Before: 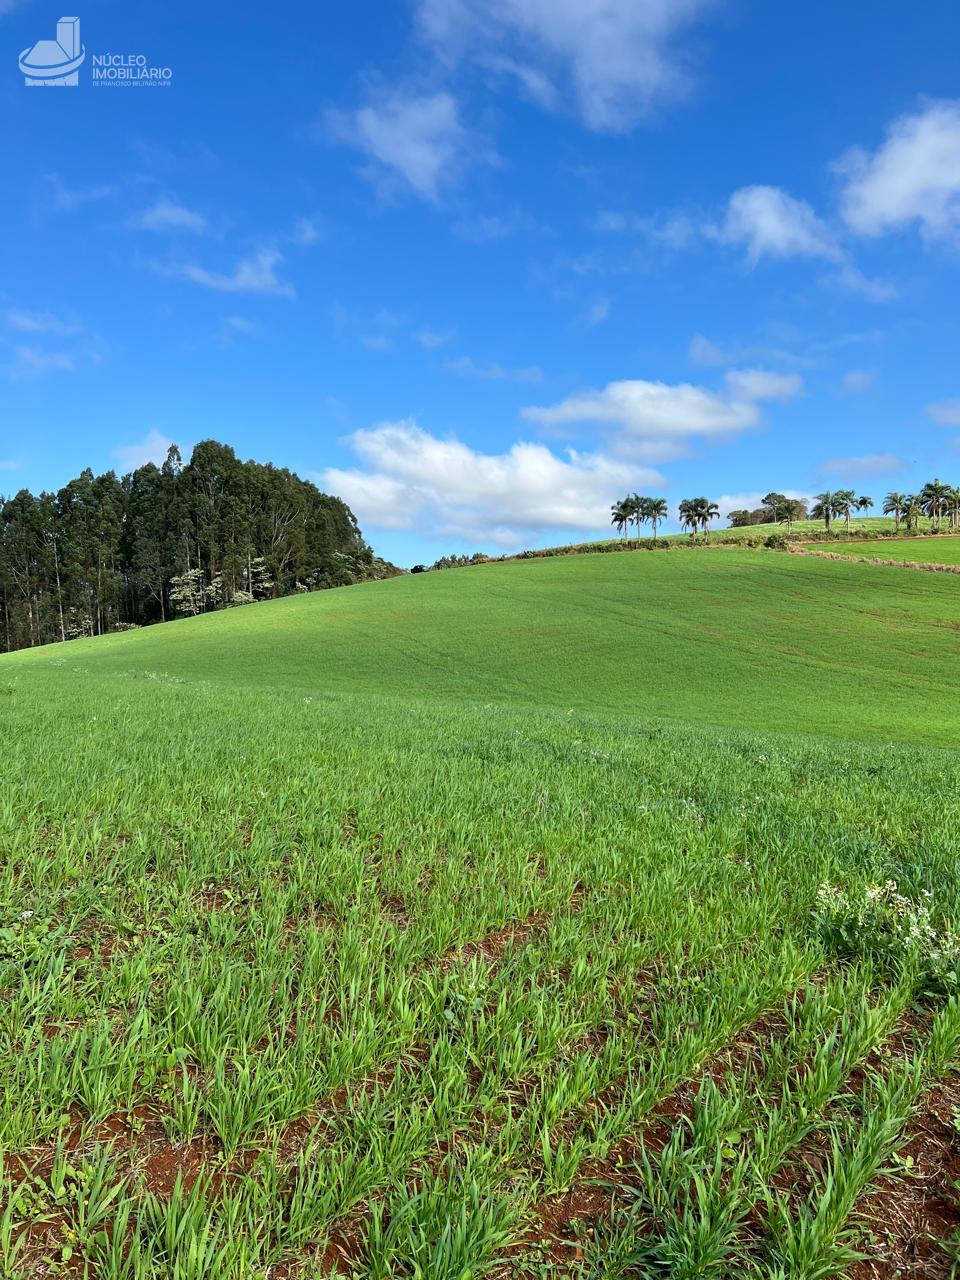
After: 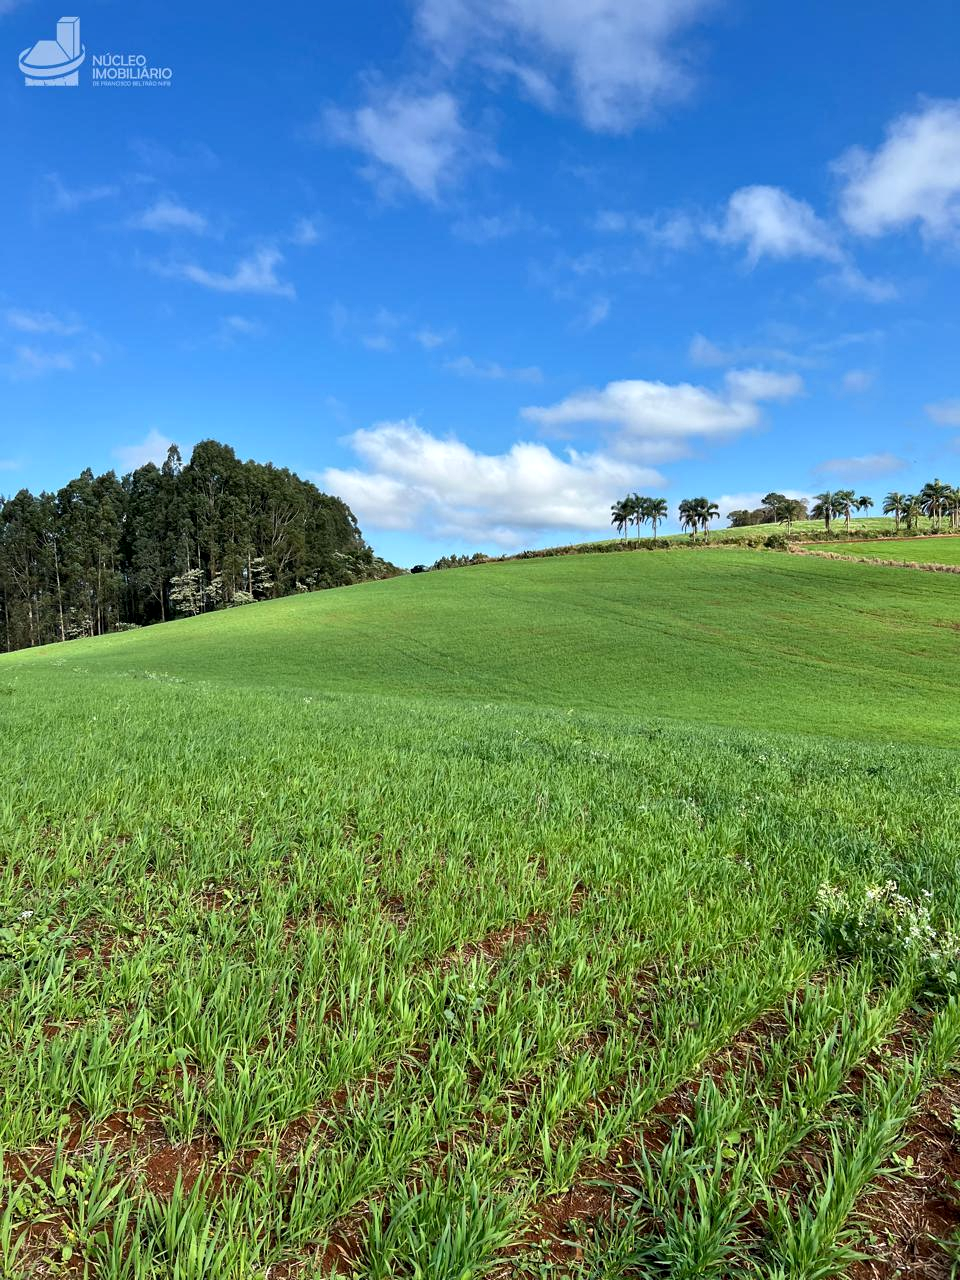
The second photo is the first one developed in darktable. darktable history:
contrast equalizer: octaves 7, y [[0.5, 0.501, 0.532, 0.538, 0.54, 0.541], [0.5 ×6], [0.5 ×6], [0 ×6], [0 ×6]], mix 0.315
local contrast: mode bilateral grid, contrast 20, coarseness 50, detail 130%, midtone range 0.2
